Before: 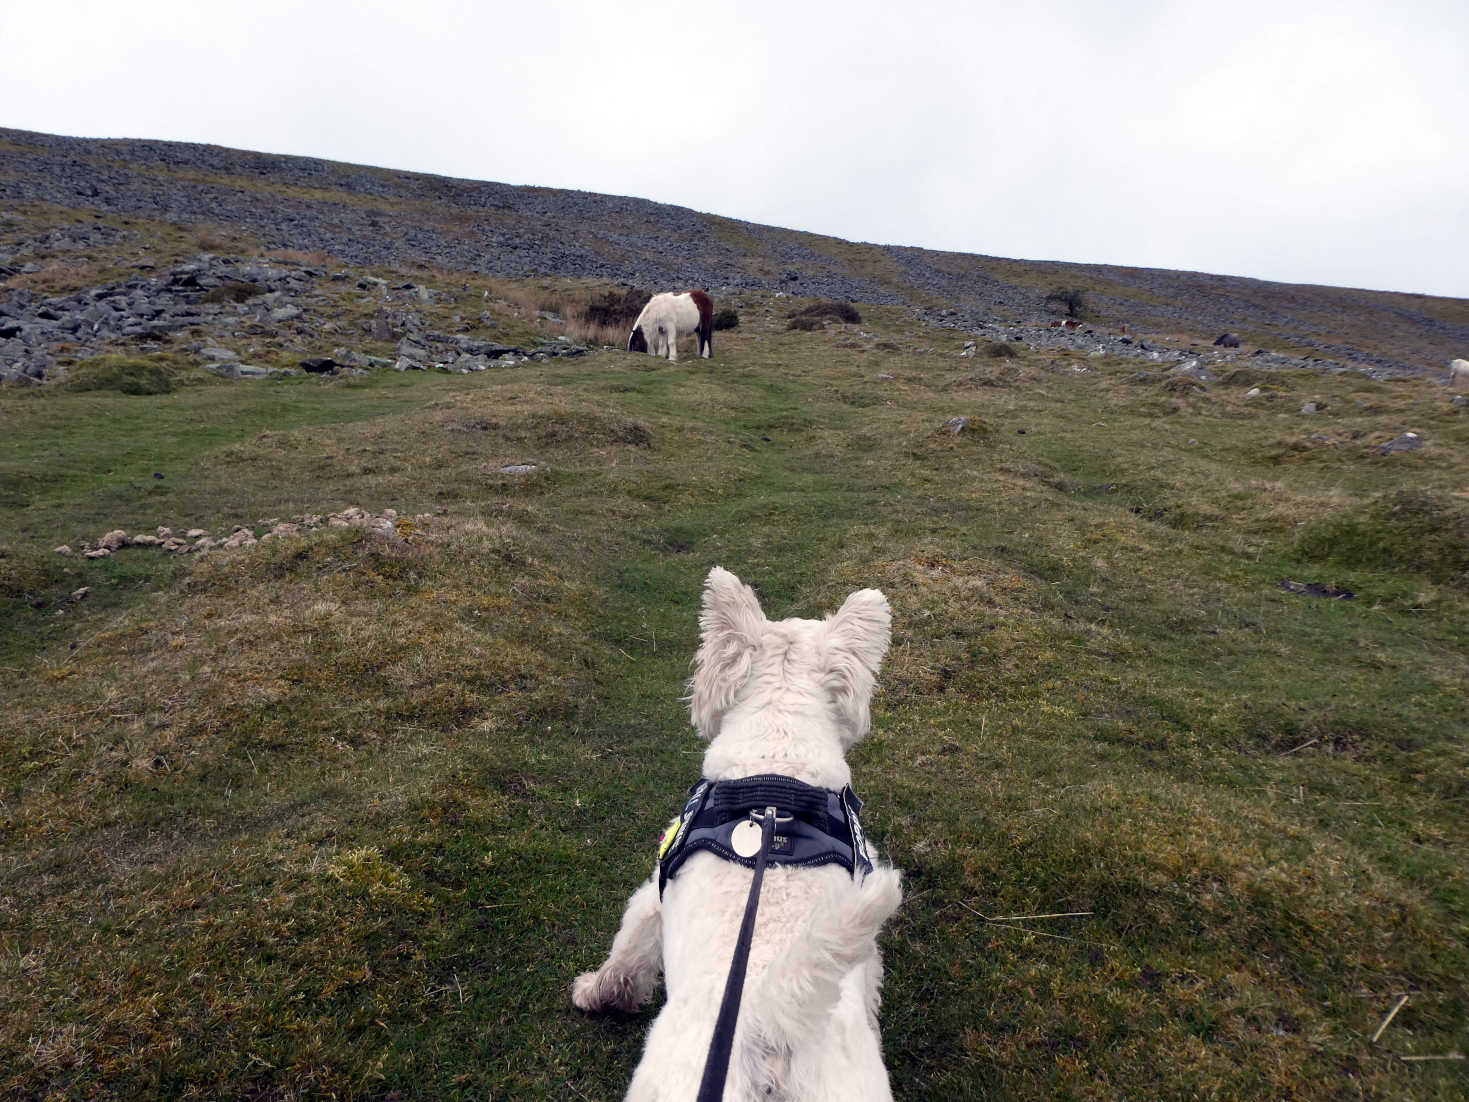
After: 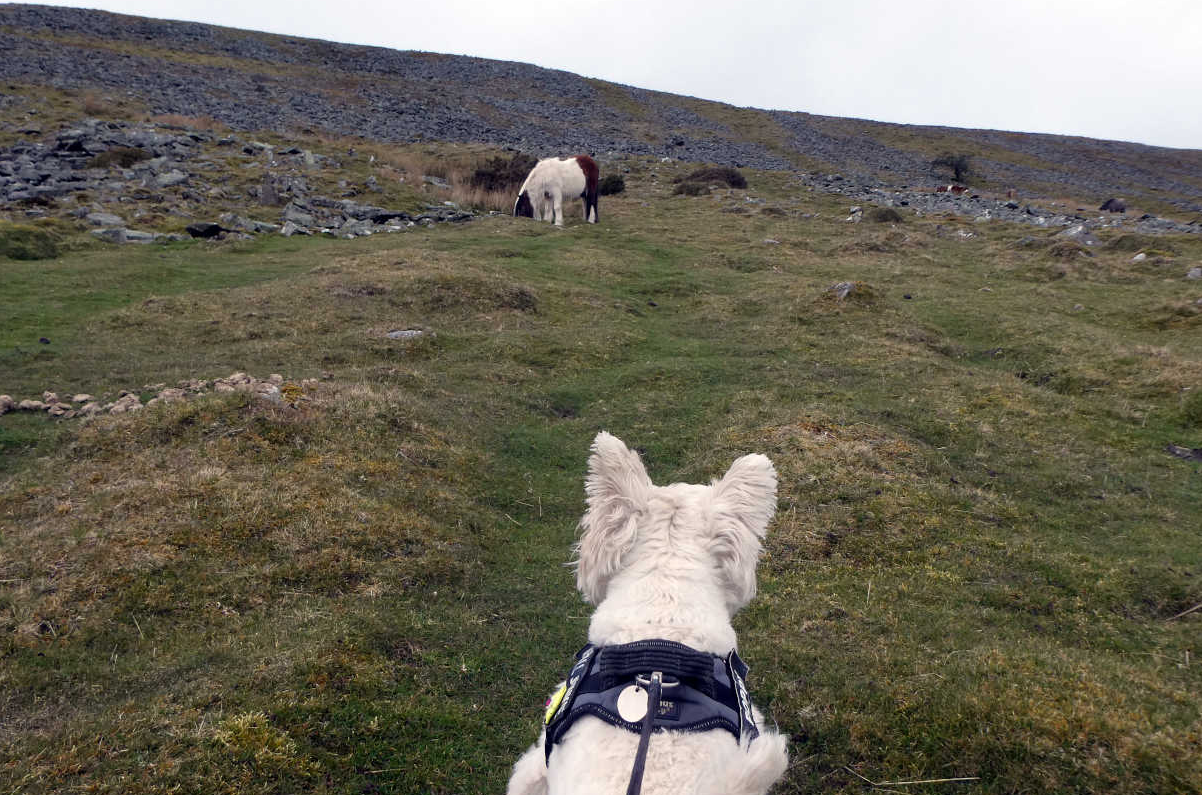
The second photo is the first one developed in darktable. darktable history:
crop: left 7.77%, top 12.339%, right 10.379%, bottom 15.468%
